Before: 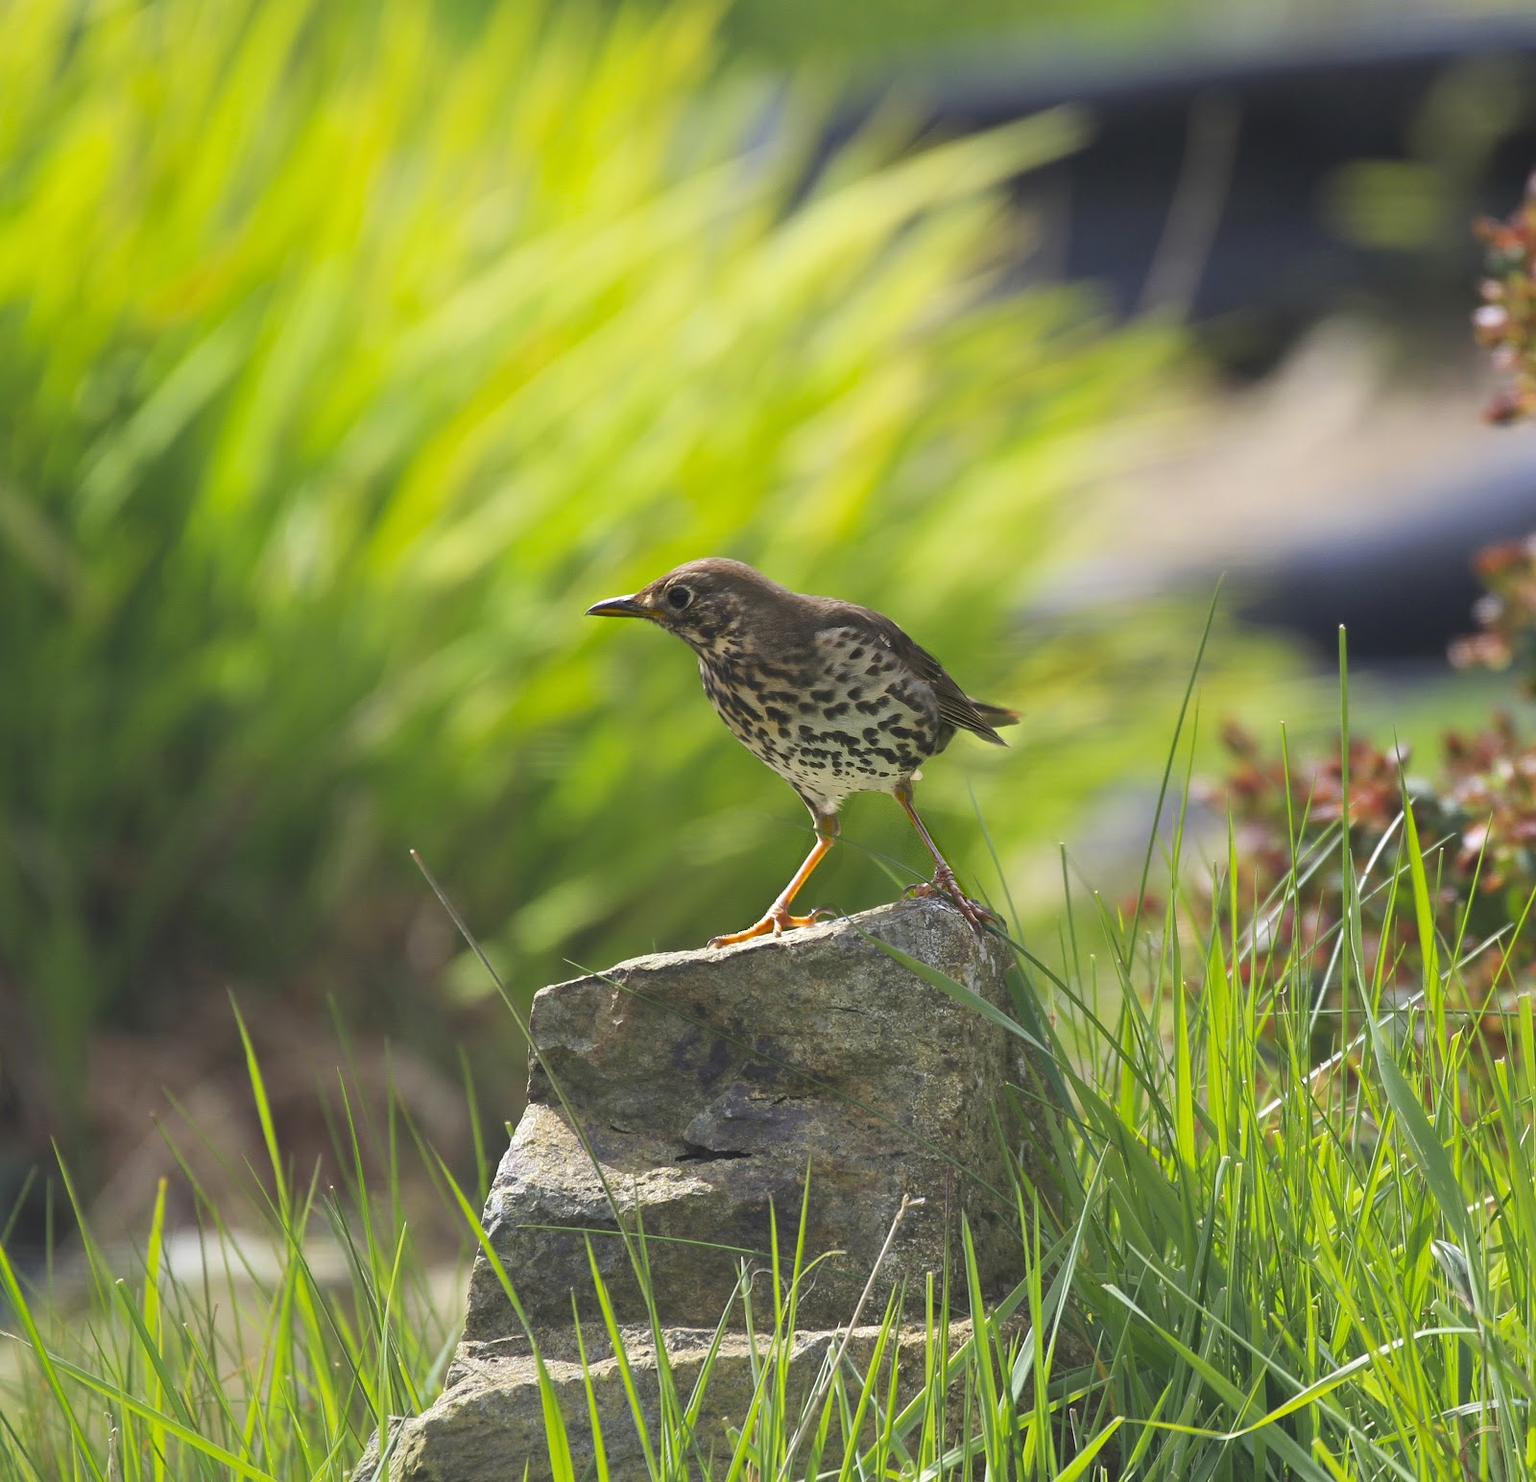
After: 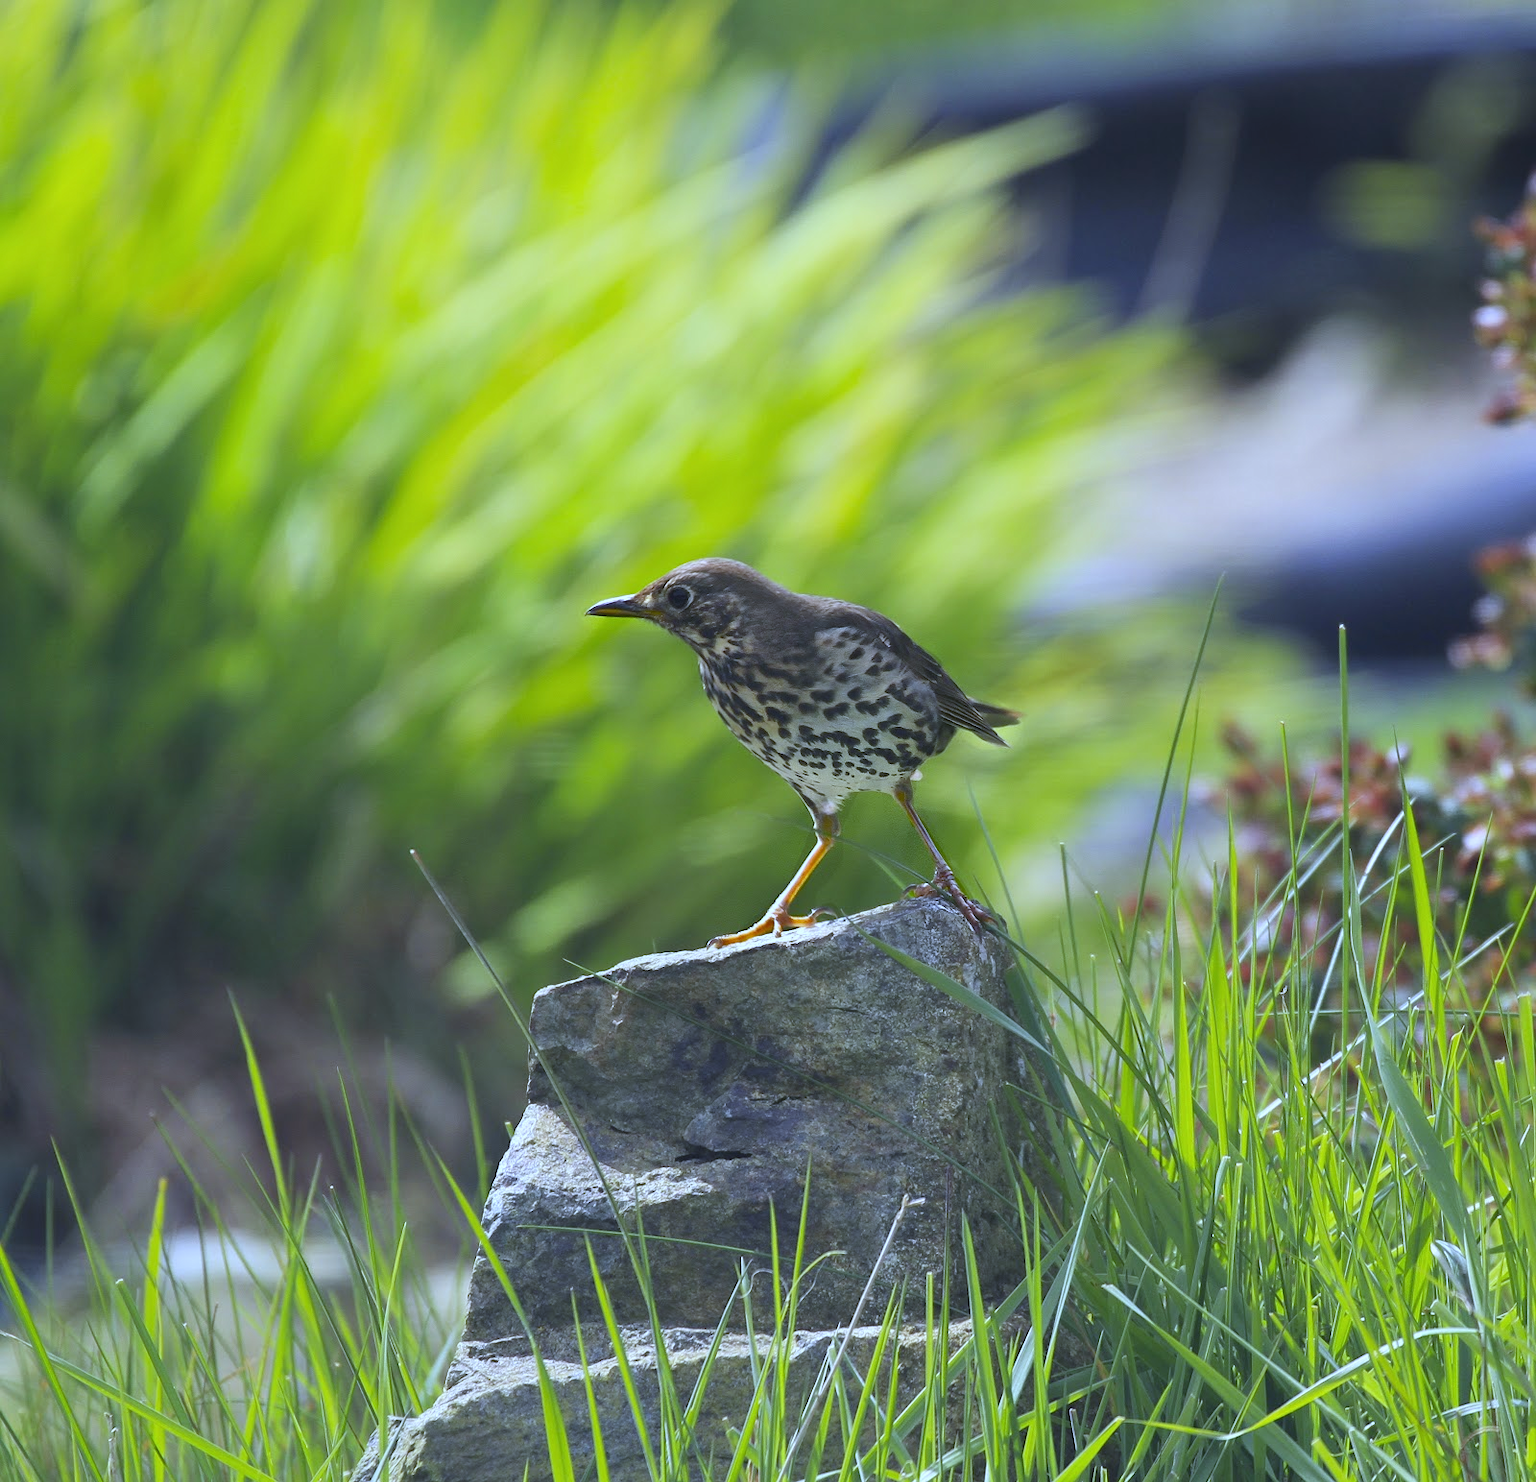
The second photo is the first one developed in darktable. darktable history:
white balance: red 0.871, blue 1.249
contrast brightness saturation: contrast 0.07
